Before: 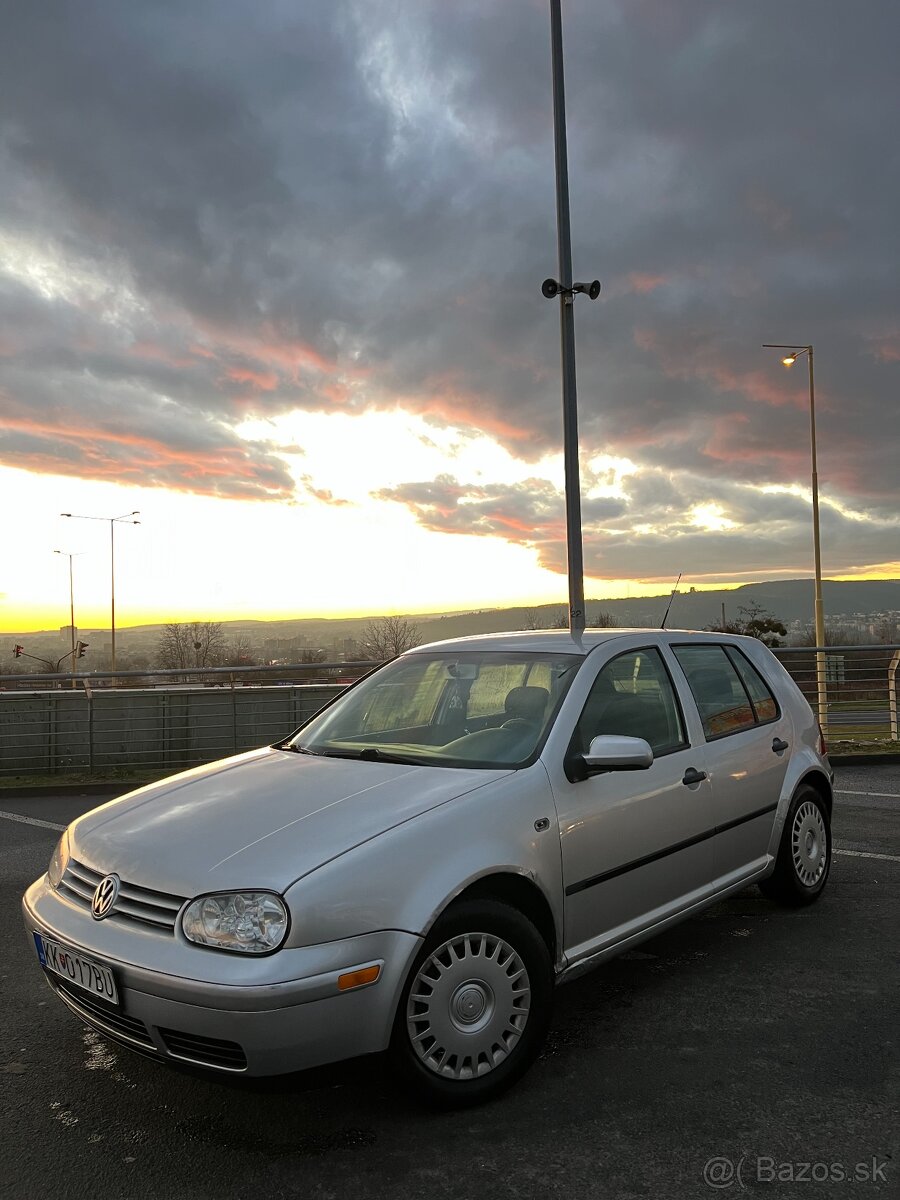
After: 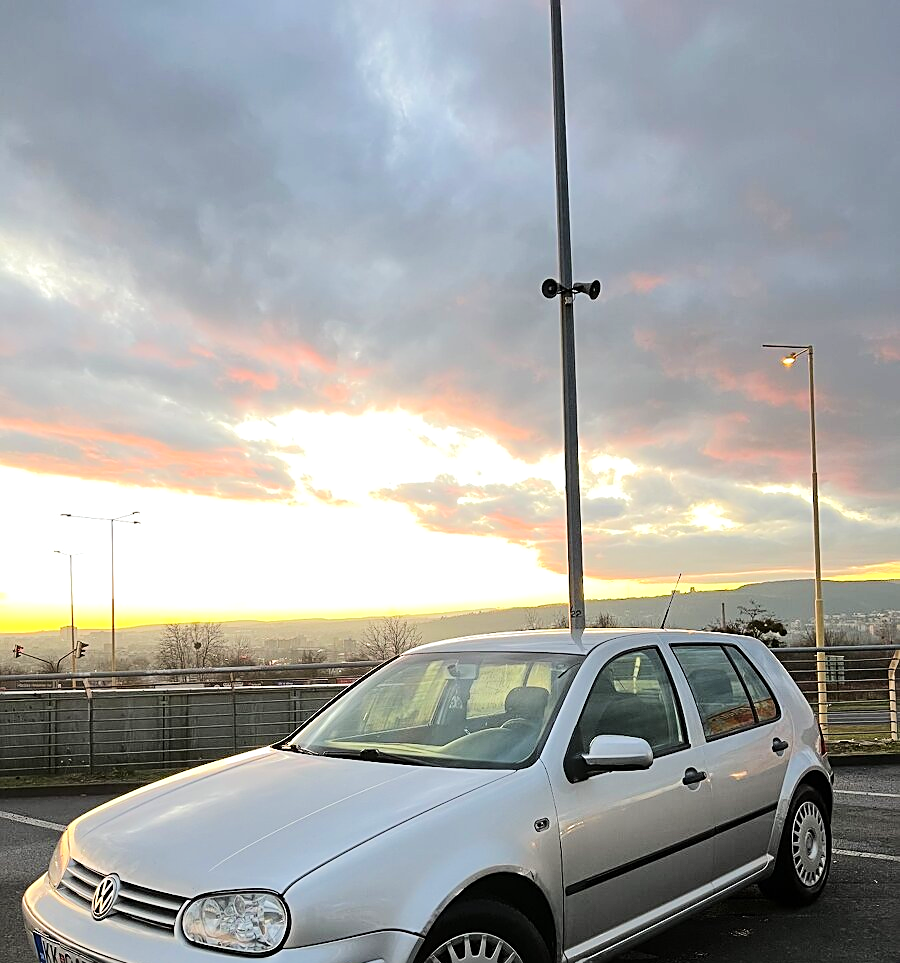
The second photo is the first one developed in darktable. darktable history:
sharpen: on, module defaults
tone equalizer: -7 EV 0.148 EV, -6 EV 0.595 EV, -5 EV 1.14 EV, -4 EV 1.3 EV, -3 EV 1.12 EV, -2 EV 0.6 EV, -1 EV 0.162 EV, edges refinement/feathering 500, mask exposure compensation -1.57 EV, preserve details no
crop: bottom 19.684%
